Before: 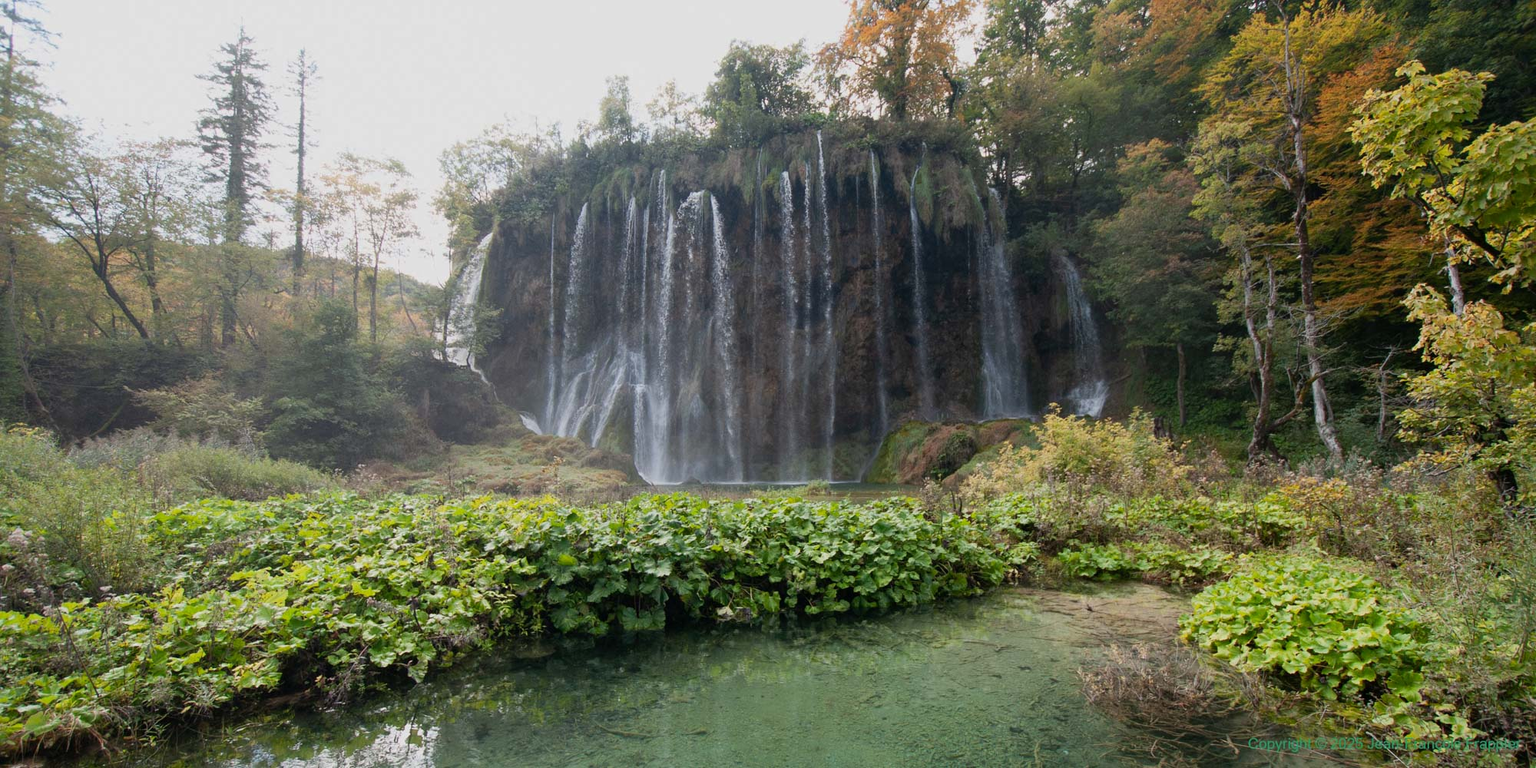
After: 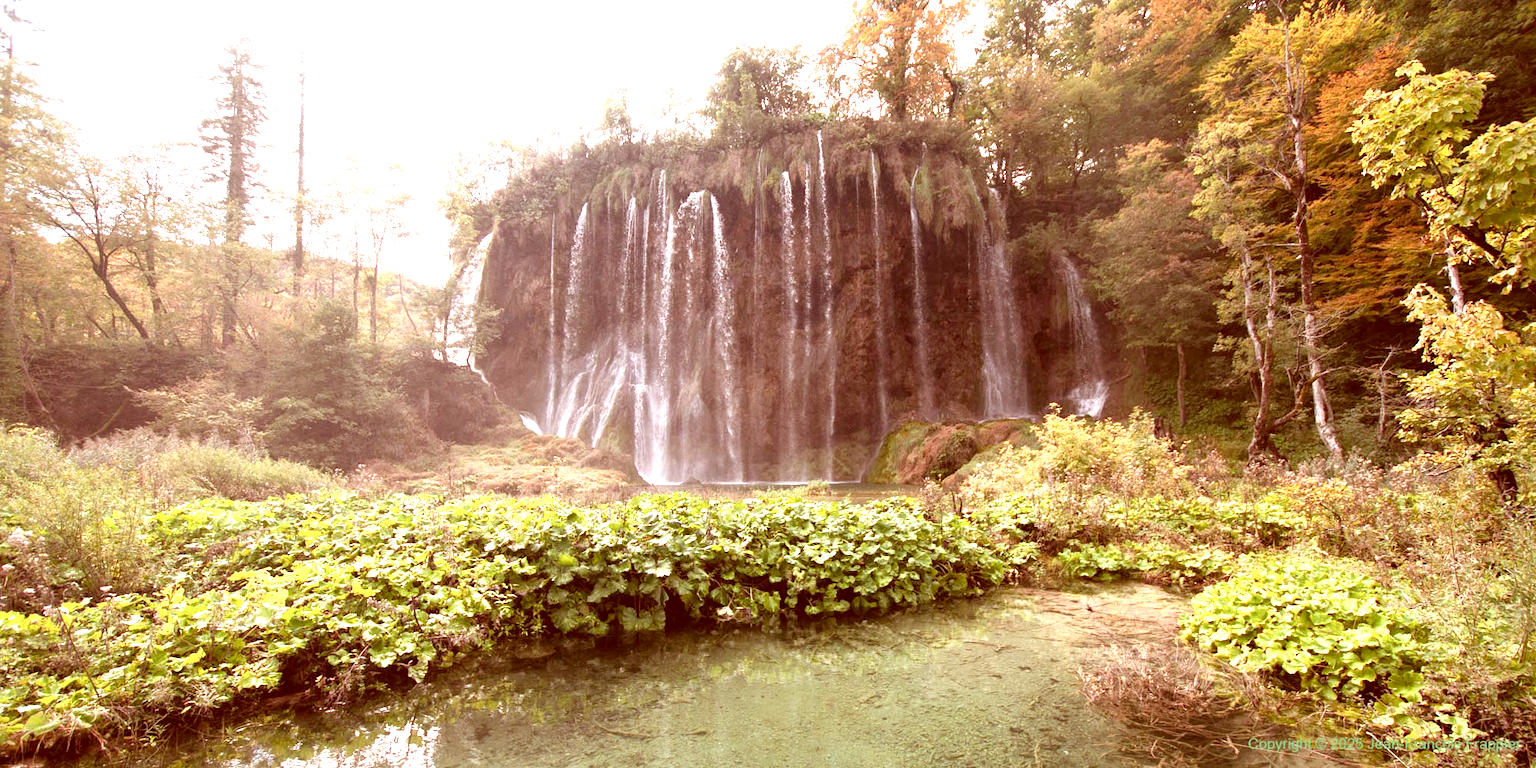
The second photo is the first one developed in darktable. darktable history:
tone equalizer: on, module defaults
exposure: black level correction 0, exposure 1.379 EV, compensate exposure bias true, compensate highlight preservation false
color correction: highlights a* 9.03, highlights b* 8.71, shadows a* 40, shadows b* 40, saturation 0.8
